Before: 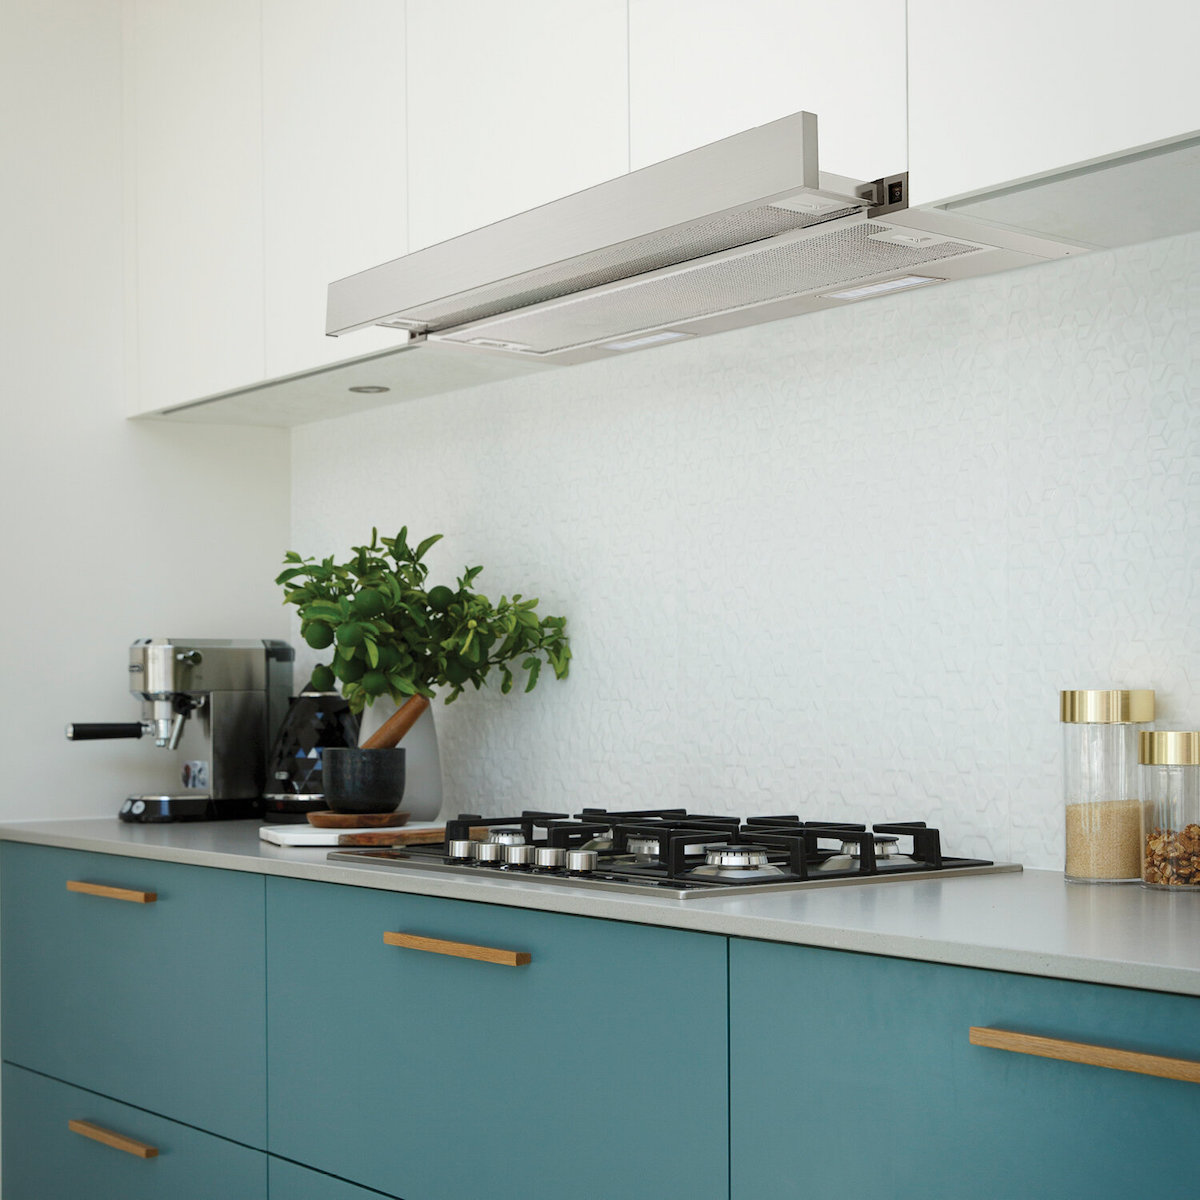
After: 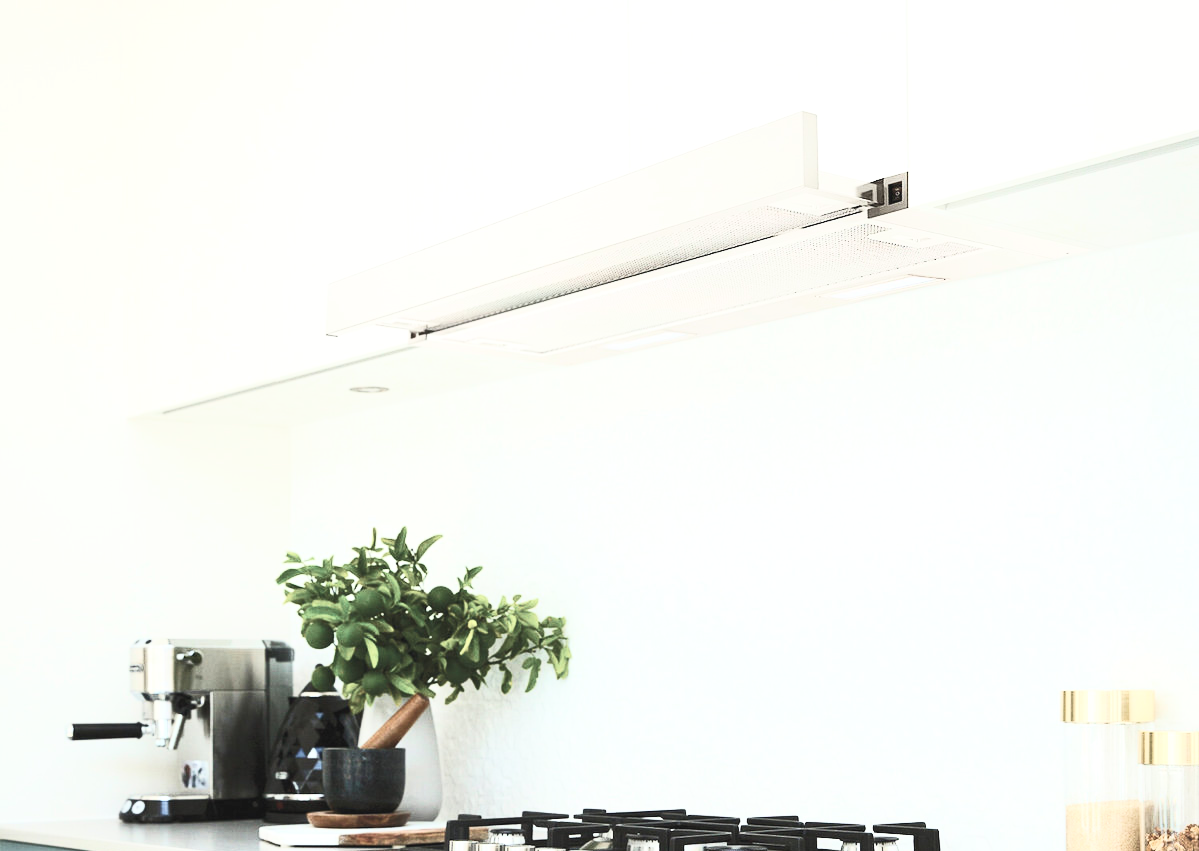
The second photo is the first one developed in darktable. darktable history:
velvia: on, module defaults
contrast brightness saturation: contrast 0.576, brightness 0.572, saturation -0.335
exposure: black level correction -0.001, exposure 0.543 EV, compensate highlight preservation false
crop: bottom 29.025%
